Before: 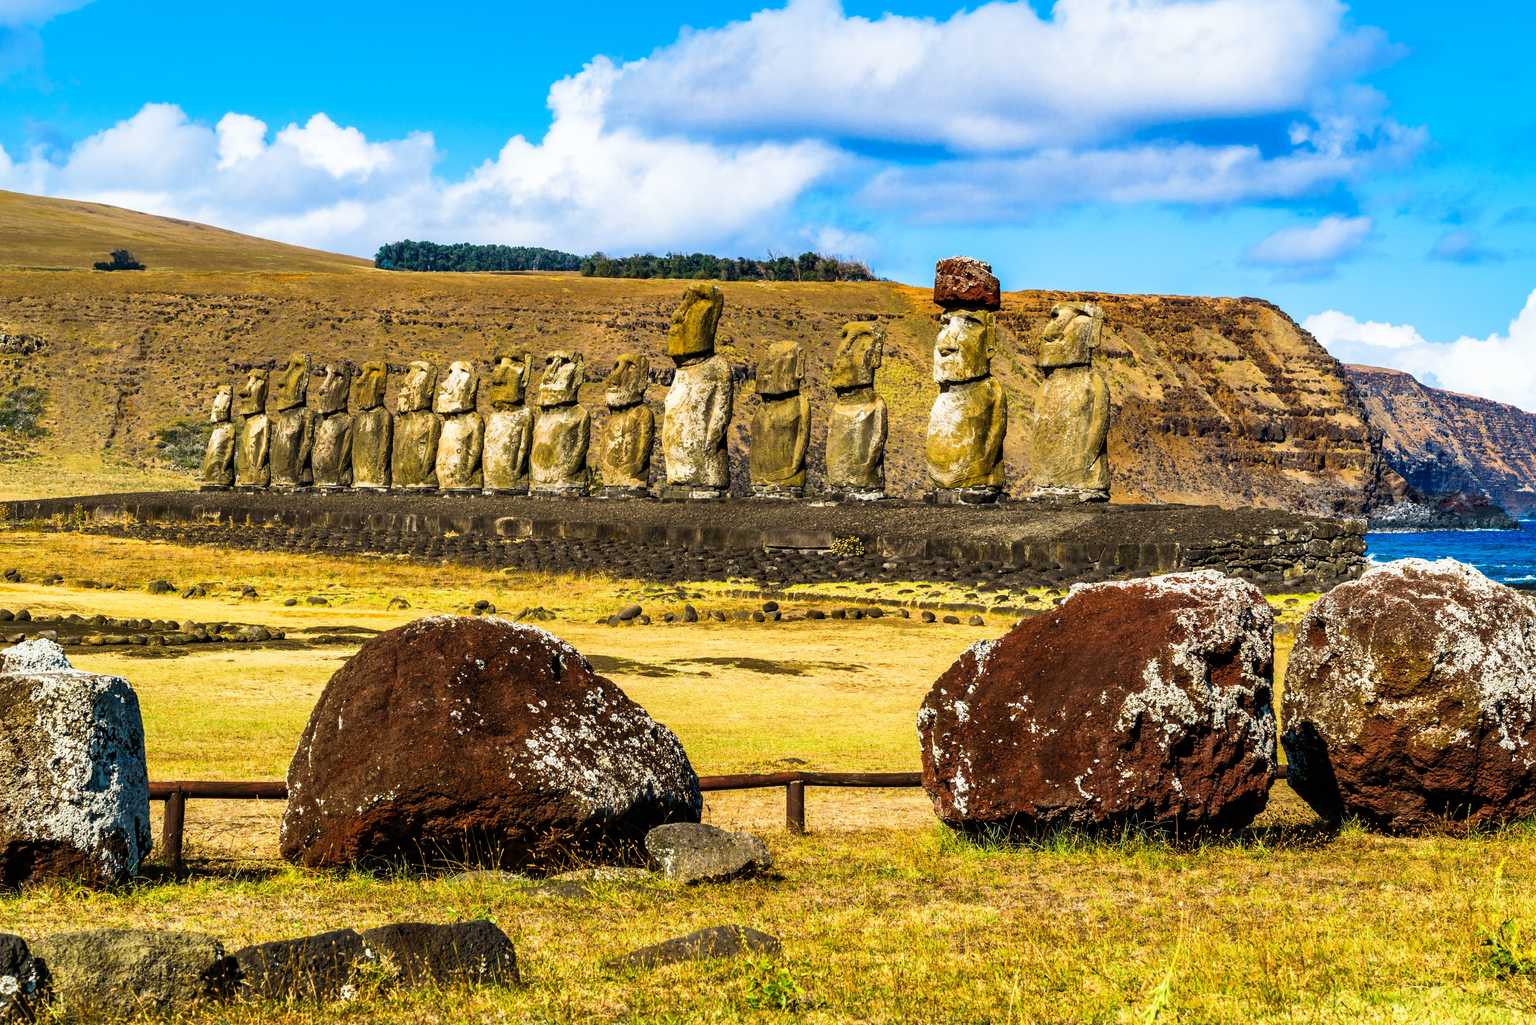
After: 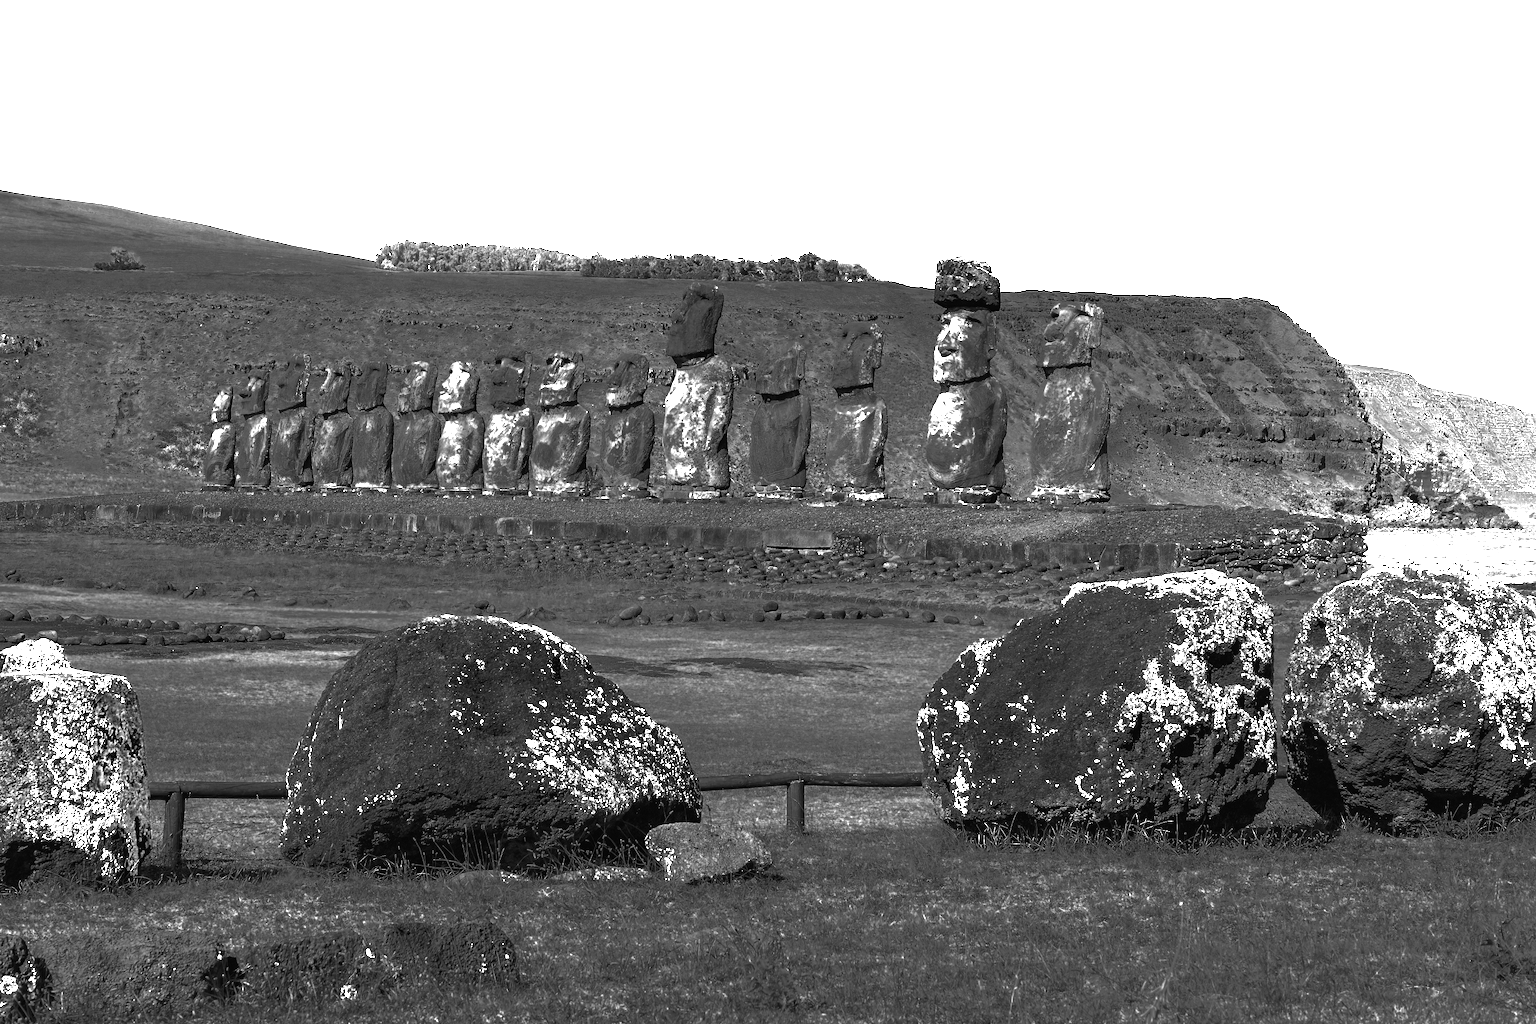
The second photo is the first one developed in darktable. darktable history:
contrast brightness saturation: contrast -0.02, brightness -0.01, saturation 0.03
white balance: red 0.931, blue 1.11
exposure: black level correction 0, exposure 1.55 EV, compensate exposure bias true, compensate highlight preservation false
color zones: curves: ch0 [(0.287, 0.048) (0.493, 0.484) (0.737, 0.816)]; ch1 [(0, 0) (0.143, 0) (0.286, 0) (0.429, 0) (0.571, 0) (0.714, 0) (0.857, 0)]
